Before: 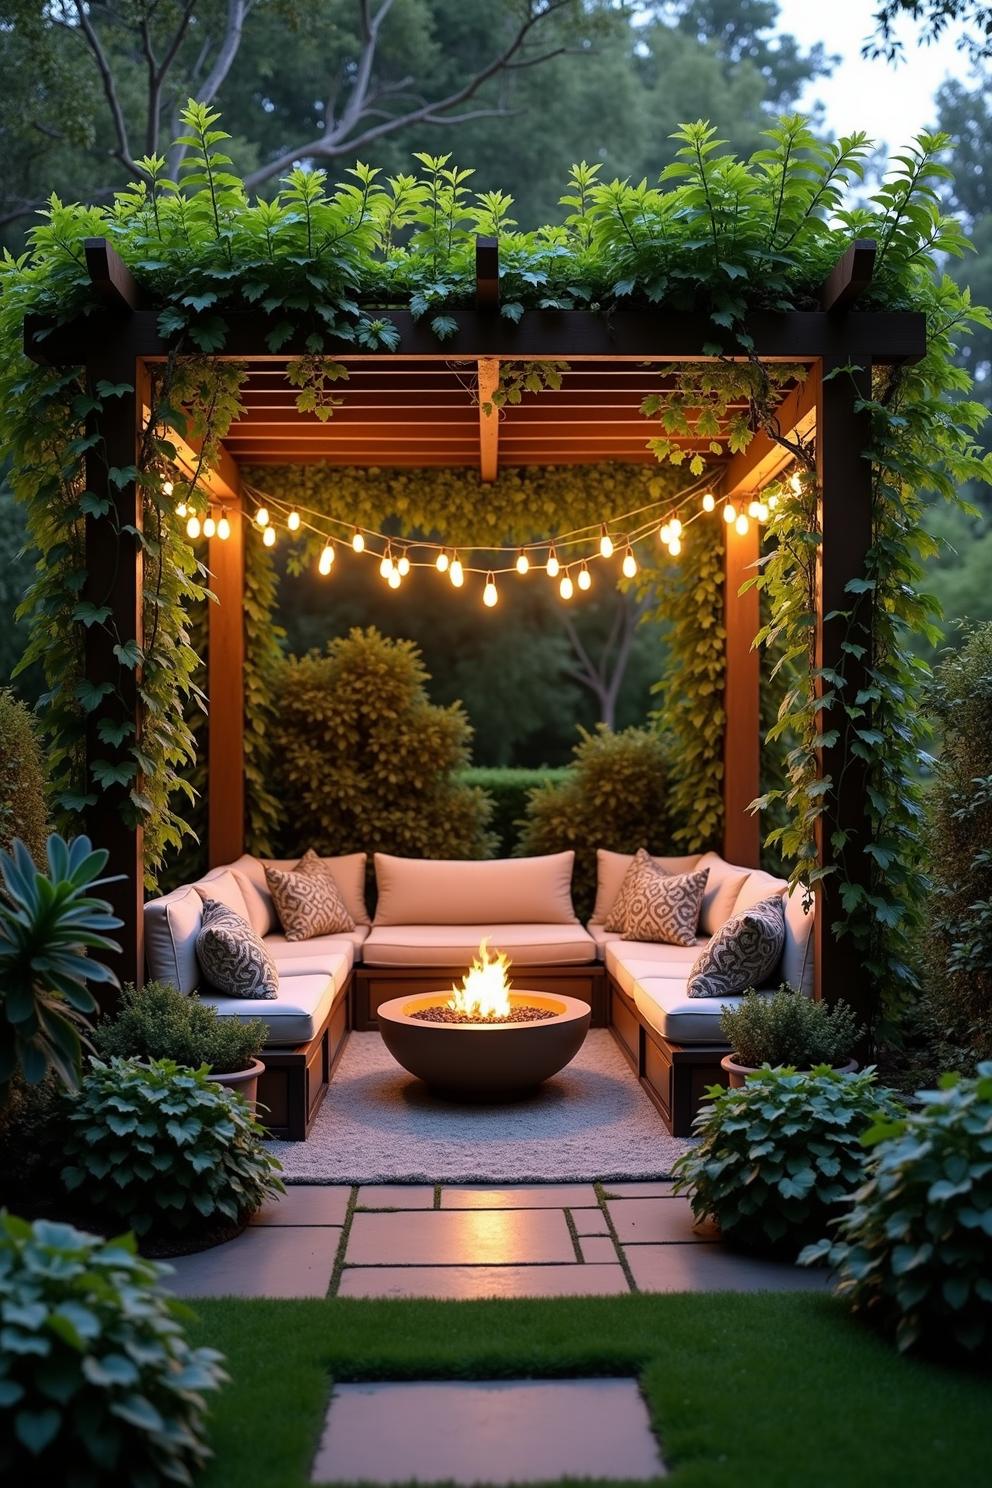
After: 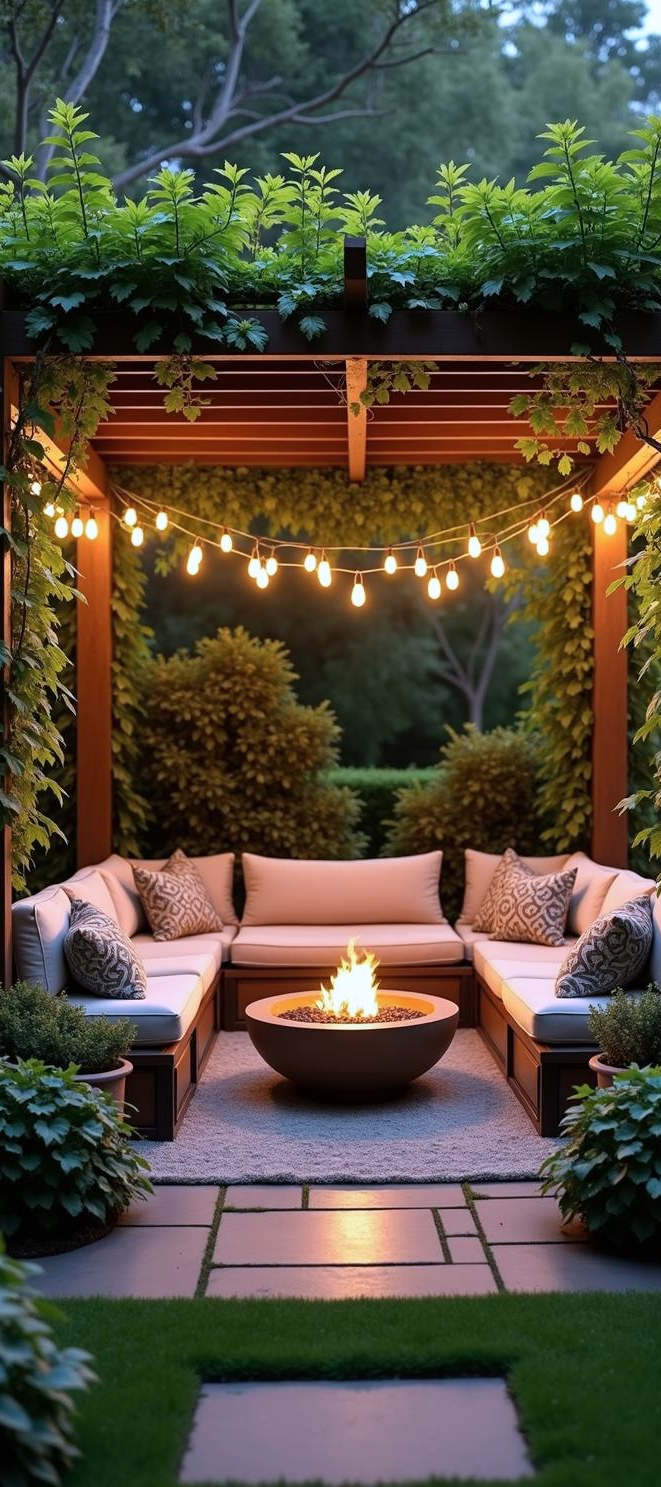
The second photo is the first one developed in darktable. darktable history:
crop and rotate: left 13.422%, right 19.911%
color correction: highlights a* -0.769, highlights b* -8.98
